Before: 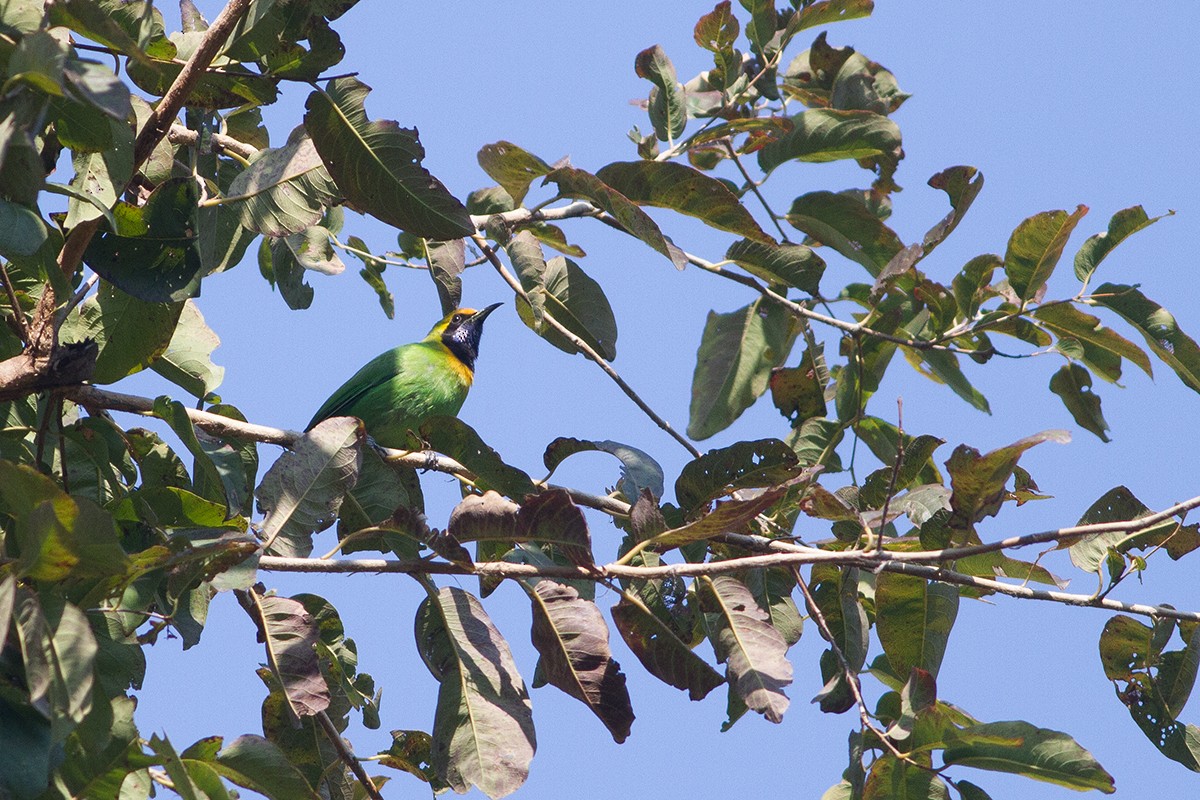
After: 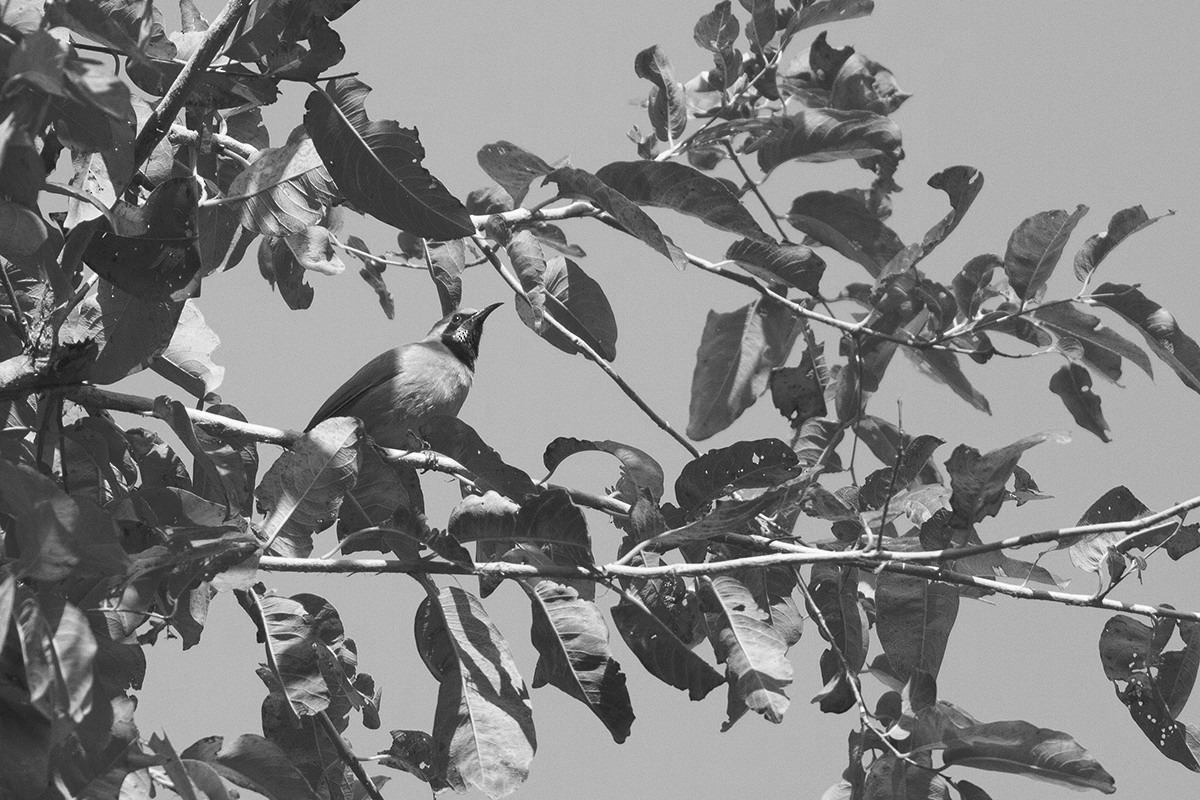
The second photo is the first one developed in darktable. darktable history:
monochrome: on, module defaults
rgb curve: curves: ch0 [(0, 0) (0.093, 0.159) (0.241, 0.265) (0.414, 0.42) (1, 1)], compensate middle gray true, preserve colors basic power
